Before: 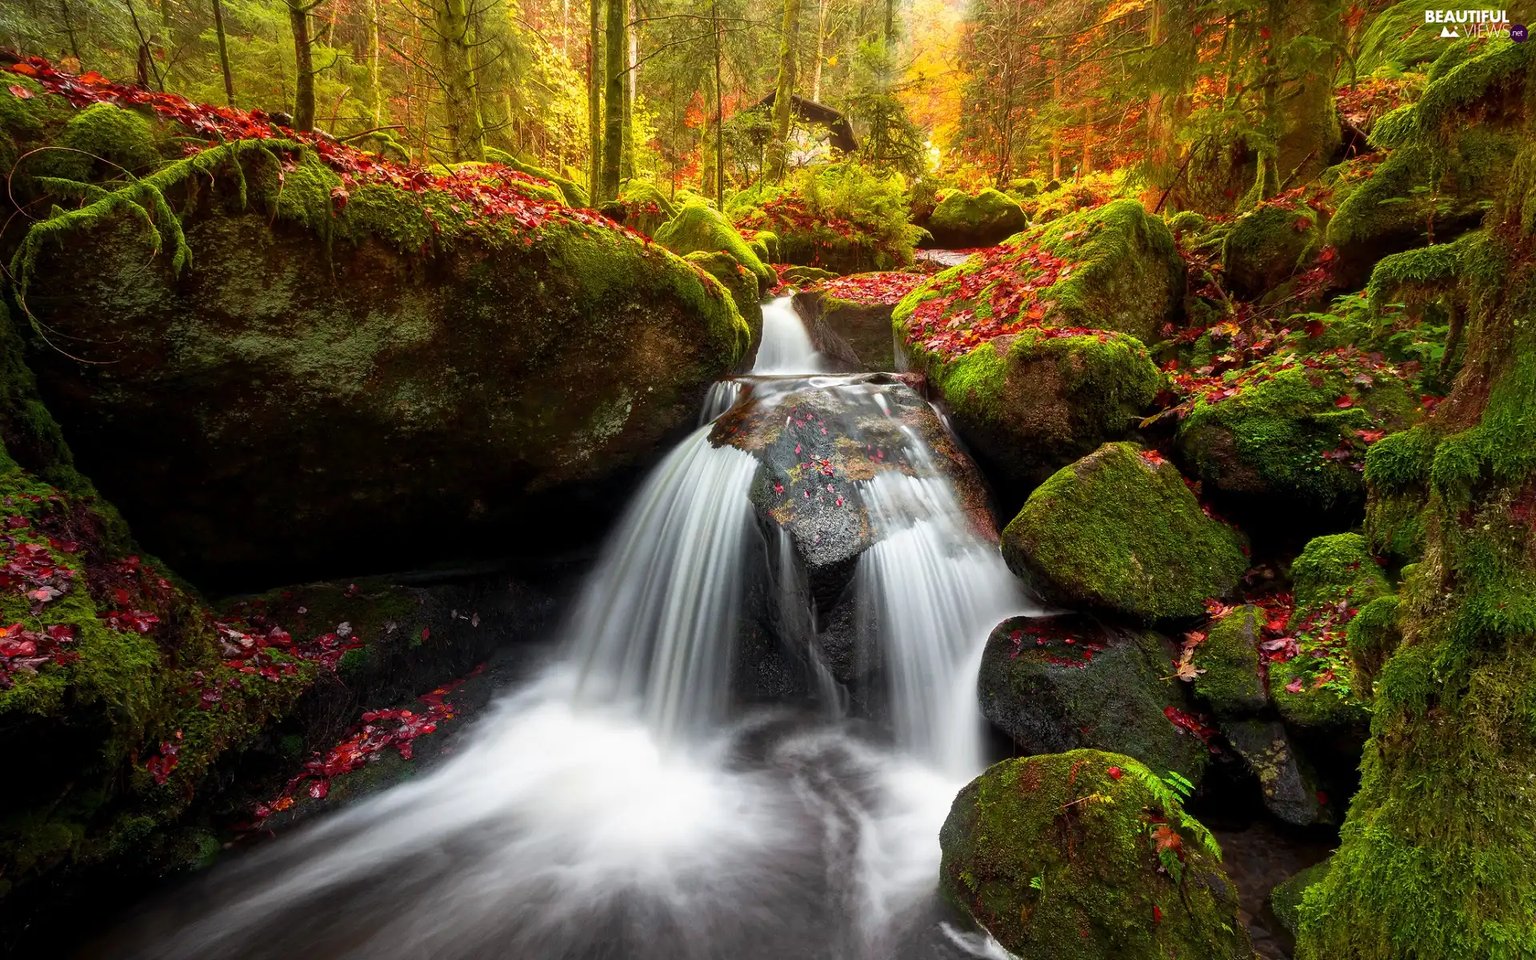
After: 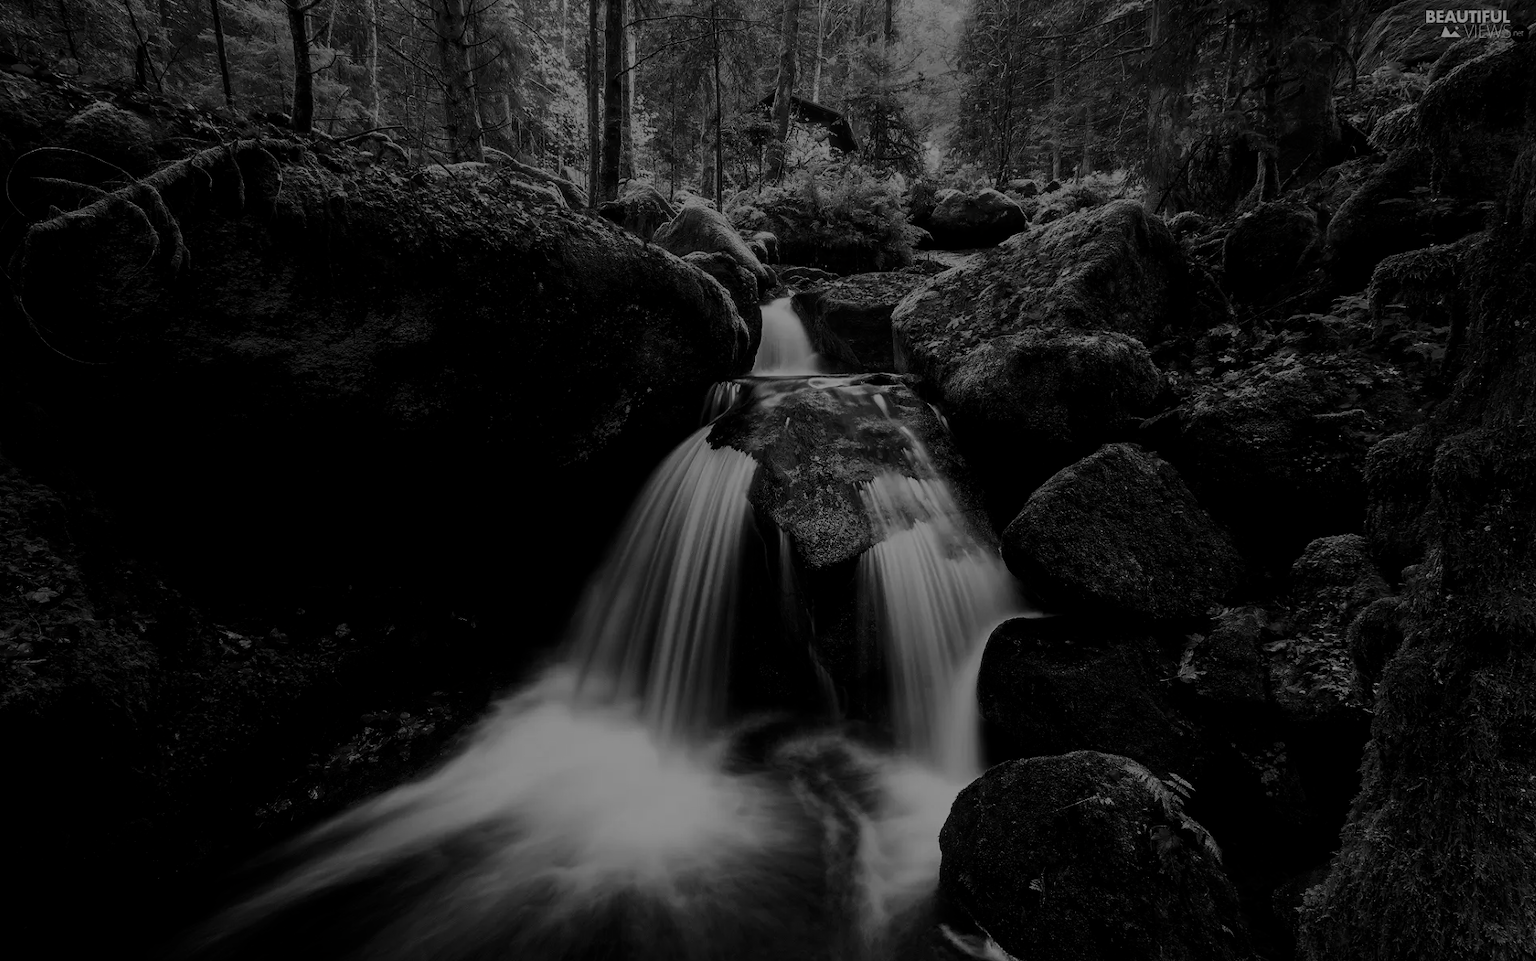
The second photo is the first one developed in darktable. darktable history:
exposure: exposure 0.289 EV, compensate exposure bias true, compensate highlight preservation false
filmic rgb: middle gray luminance 29.84%, black relative exposure -8.9 EV, white relative exposure 6.99 EV, target black luminance 0%, hardness 2.92, latitude 1.87%, contrast 0.96, highlights saturation mix 5.41%, shadows ↔ highlights balance 11.74%
contrast brightness saturation: contrast 0.023, brightness -0.995, saturation -0.996
crop and rotate: left 0.195%, bottom 0.004%
